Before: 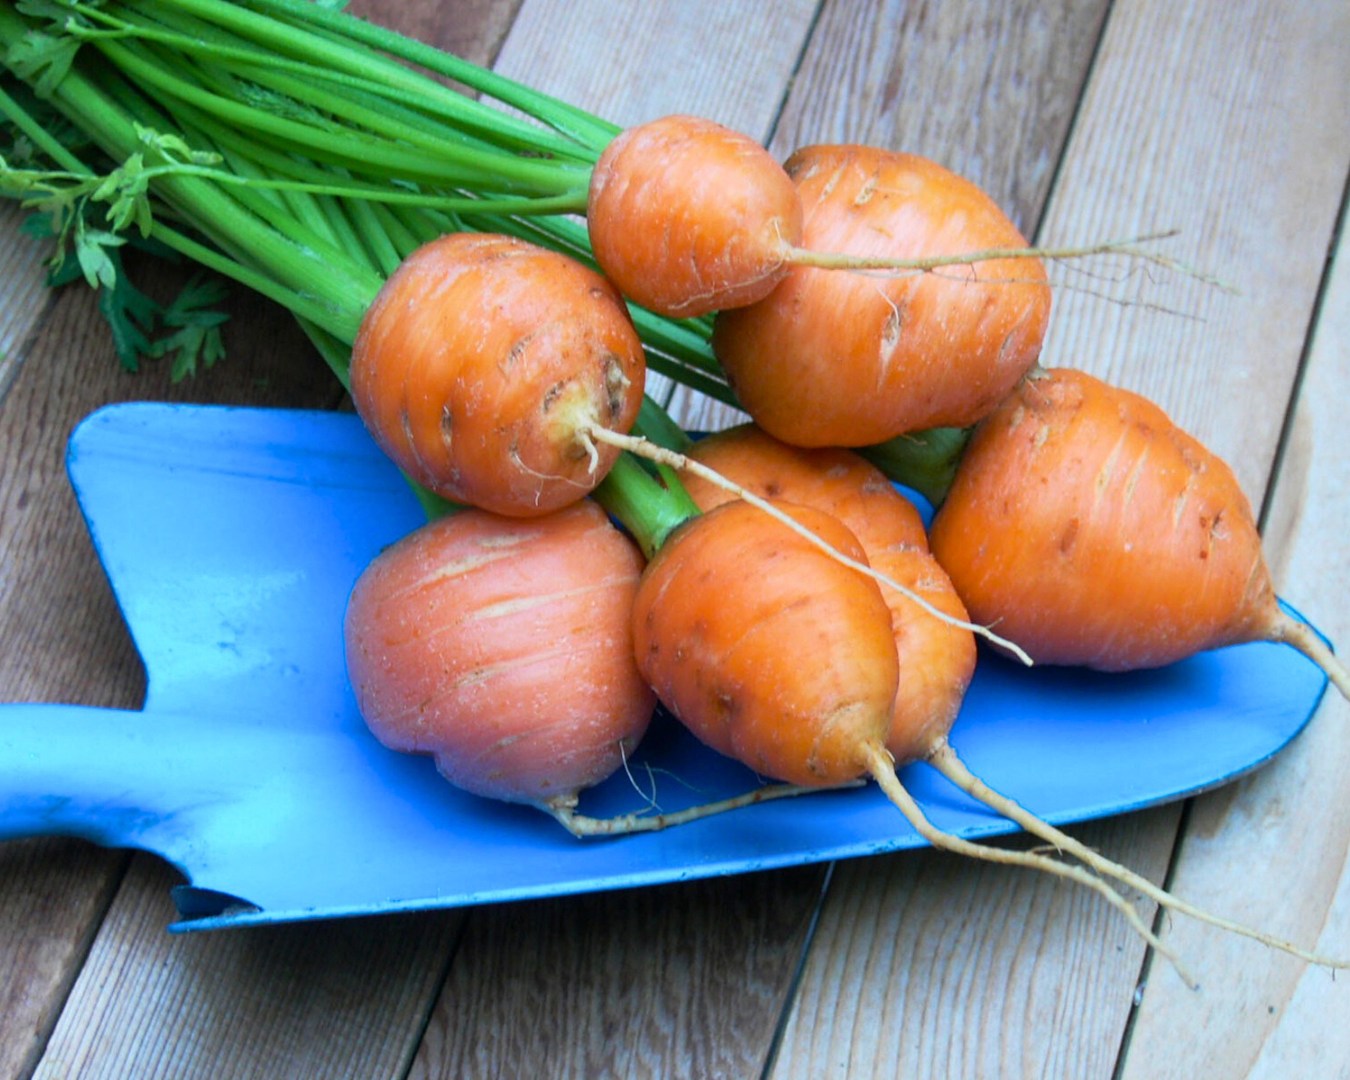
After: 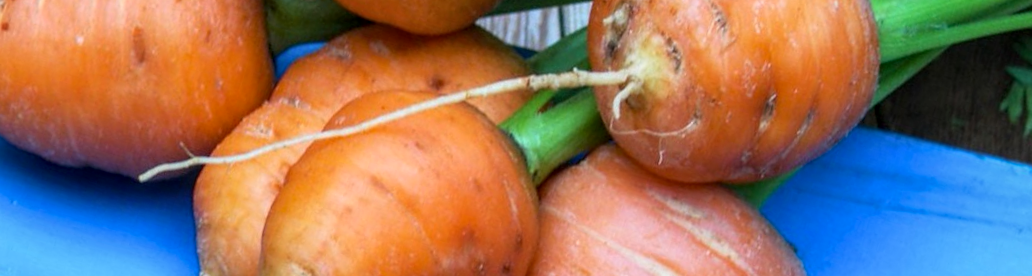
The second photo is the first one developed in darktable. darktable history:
crop and rotate: angle 16.12°, top 30.835%, bottom 35.653%
local contrast: highlights 0%, shadows 0%, detail 133%
